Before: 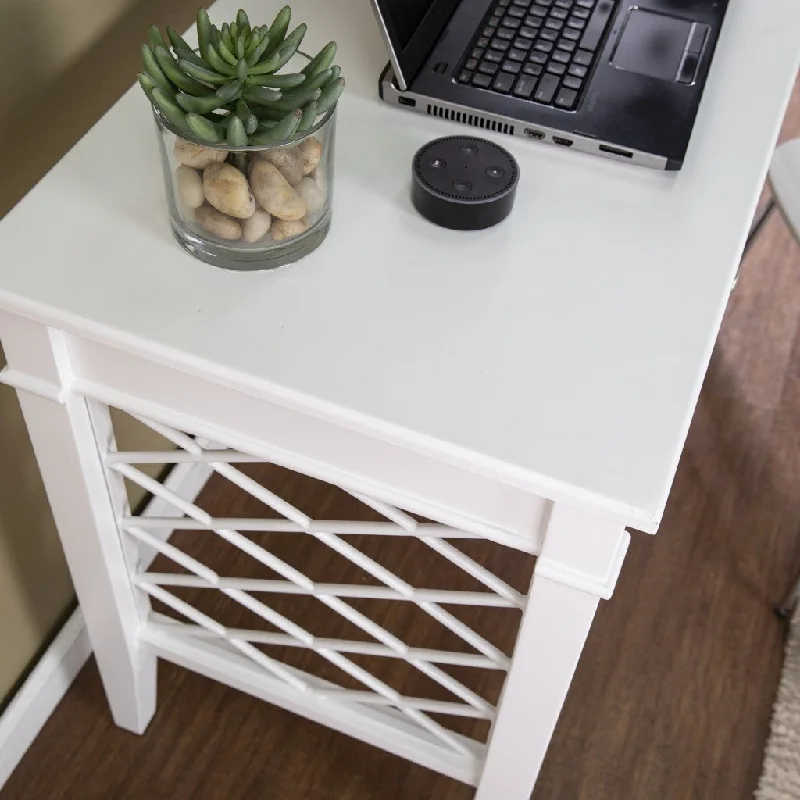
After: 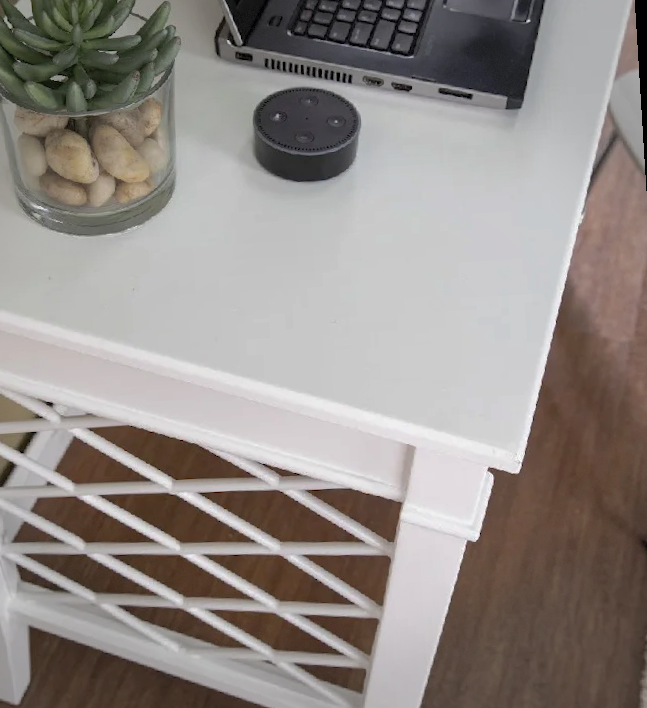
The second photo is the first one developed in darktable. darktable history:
vignetting: fall-off start 91%, fall-off radius 39.39%, brightness -0.182, saturation -0.3, width/height ratio 1.219, shape 1.3, dithering 8-bit output, unbound false
shadows and highlights: on, module defaults
rotate and perspective: rotation -3.52°, crop left 0.036, crop right 0.964, crop top 0.081, crop bottom 0.919
crop: left 17.582%, bottom 0.031%
exposure: compensate highlight preservation false
